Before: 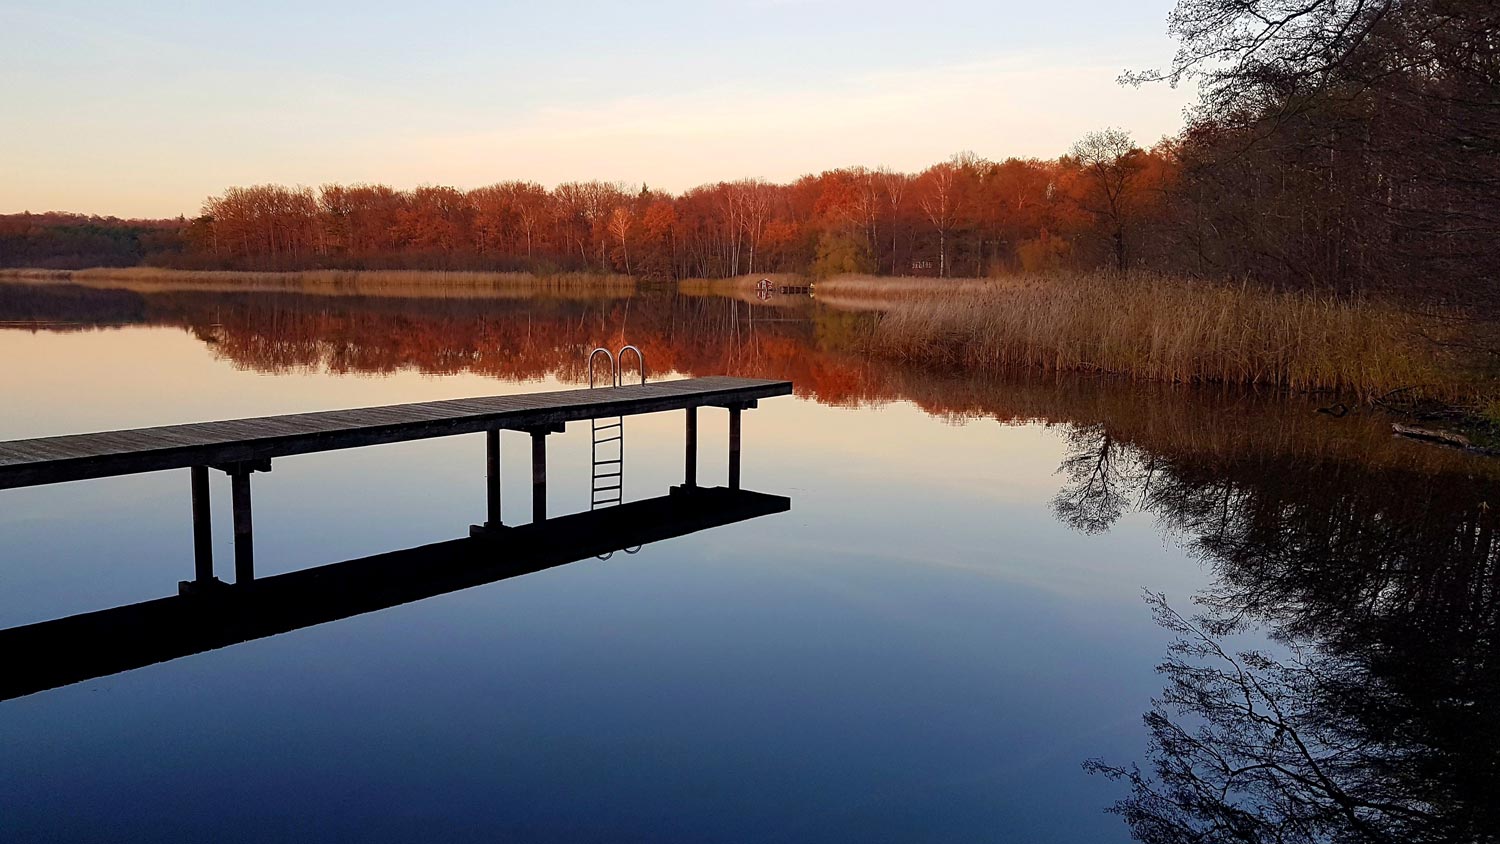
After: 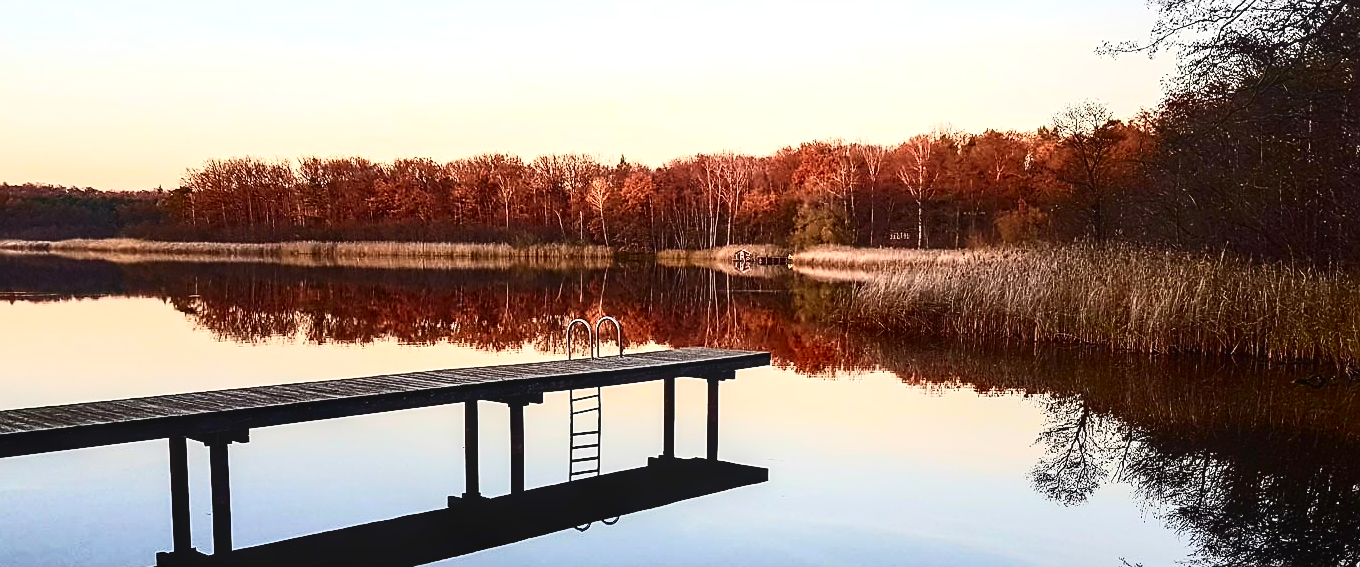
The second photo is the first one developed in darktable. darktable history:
contrast brightness saturation: contrast 0.5, saturation -0.1
sharpen: on, module defaults
exposure: black level correction 0, exposure 0.7 EV, compensate exposure bias true, compensate highlight preservation false
crop: left 1.509%, top 3.452%, right 7.696%, bottom 28.452%
local contrast: on, module defaults
